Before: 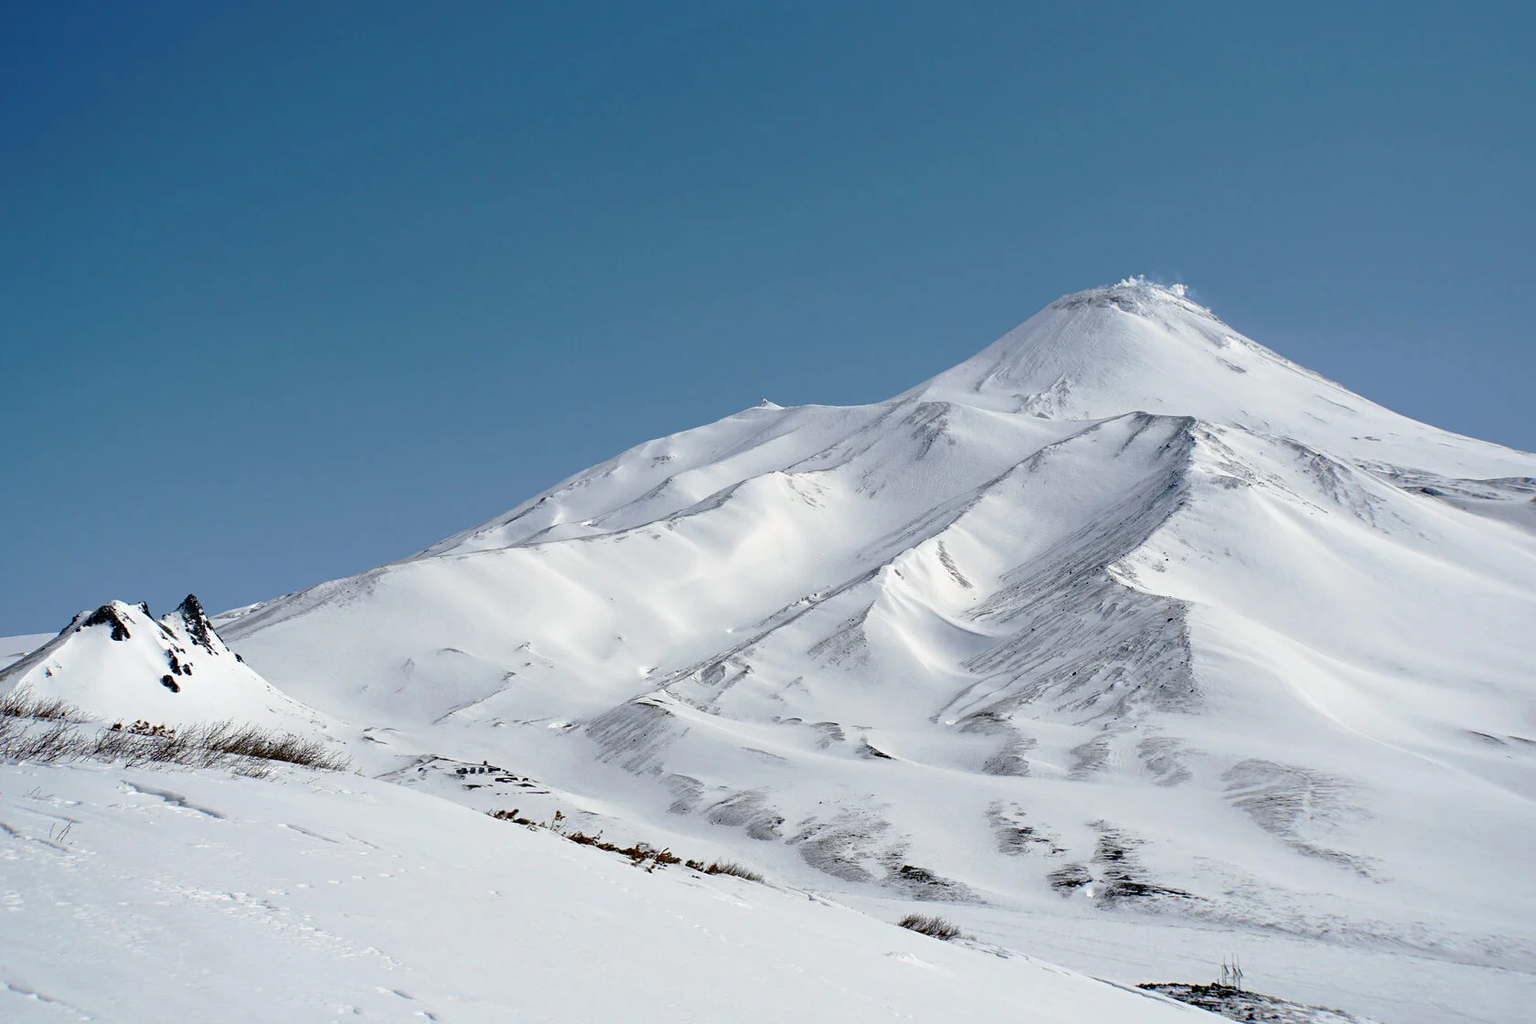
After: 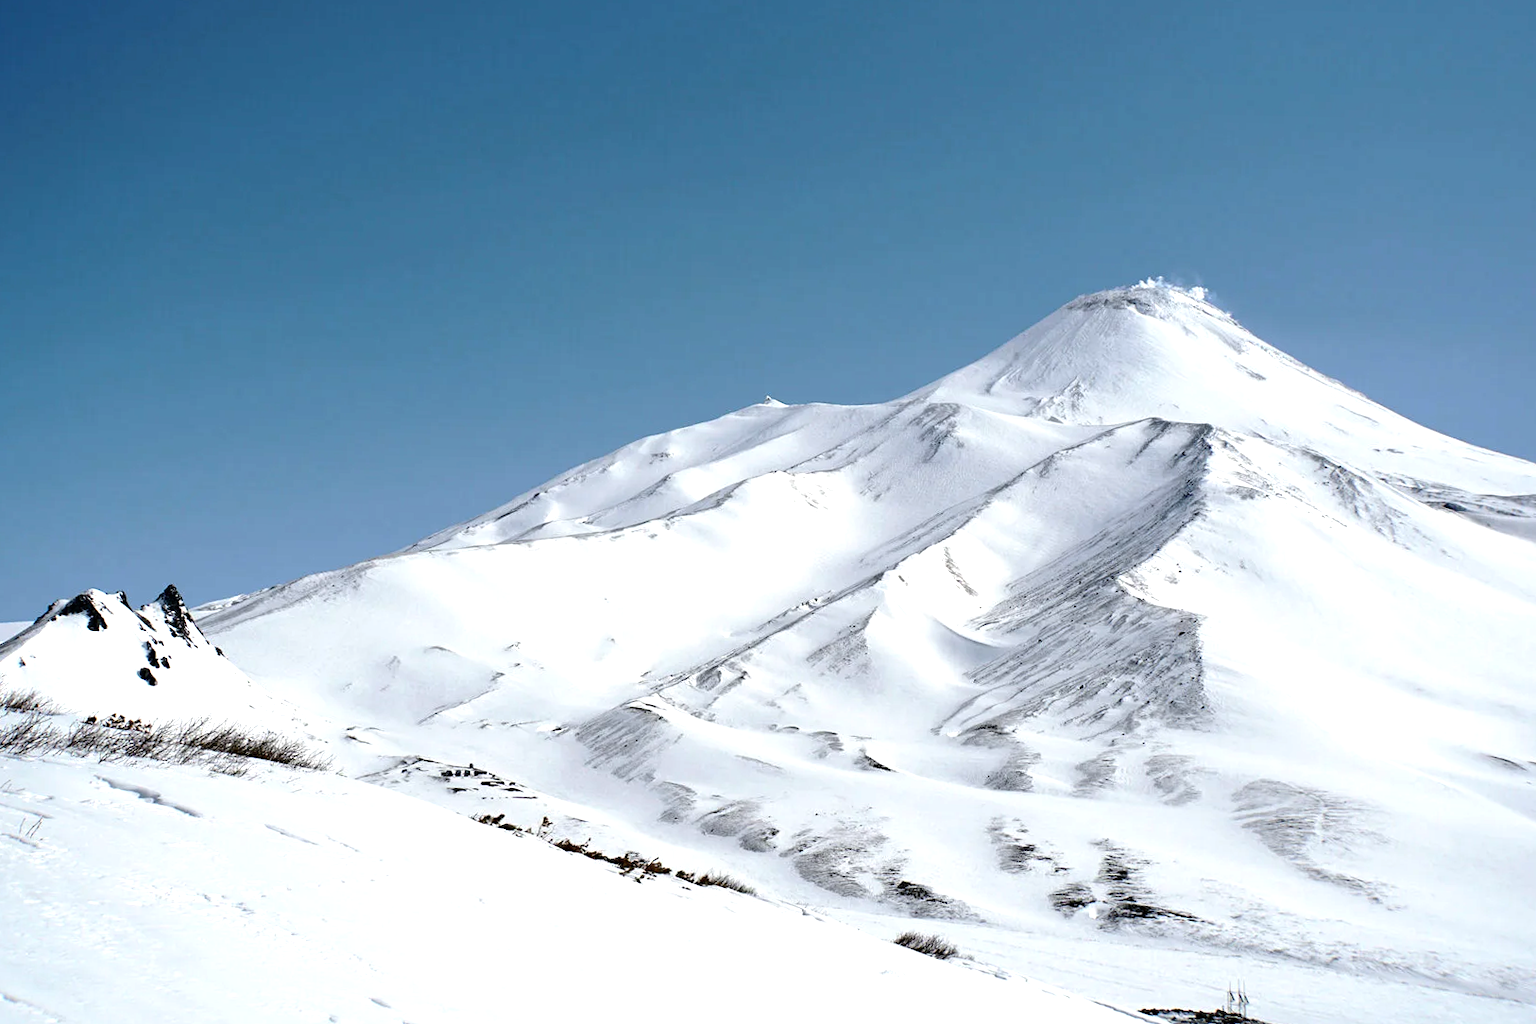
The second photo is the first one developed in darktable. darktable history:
crop and rotate: angle -1.27°
tone equalizer: -8 EV -0.788 EV, -7 EV -0.666 EV, -6 EV -0.608 EV, -5 EV -0.367 EV, -3 EV 0.384 EV, -2 EV 0.6 EV, -1 EV 0.677 EV, +0 EV 0.721 EV, edges refinement/feathering 500, mask exposure compensation -1.57 EV, preserve details no
